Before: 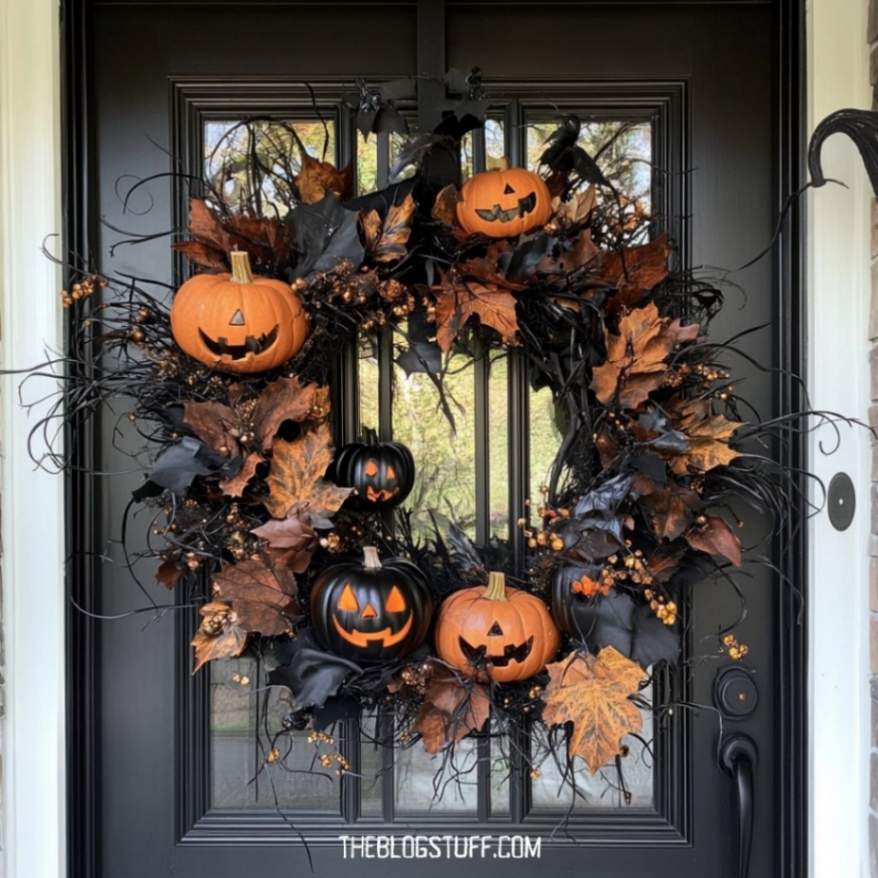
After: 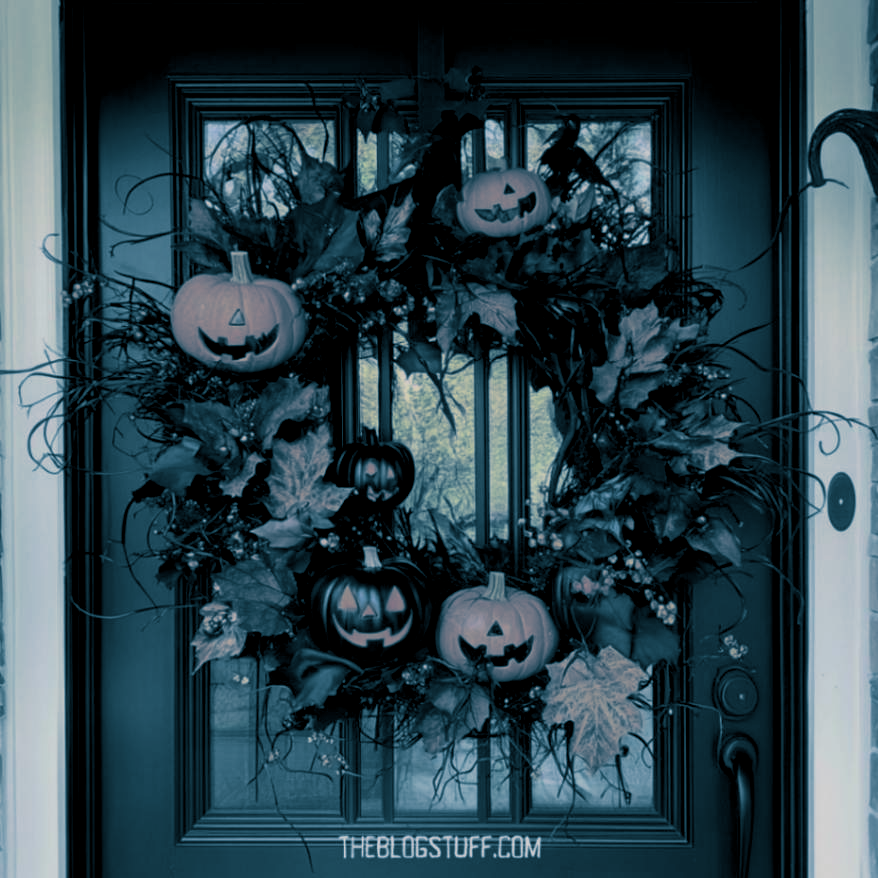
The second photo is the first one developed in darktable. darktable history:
exposure: black level correction 0.009, exposure -0.637 EV, compensate highlight preservation false
split-toning: shadows › hue 212.4°, balance -70
